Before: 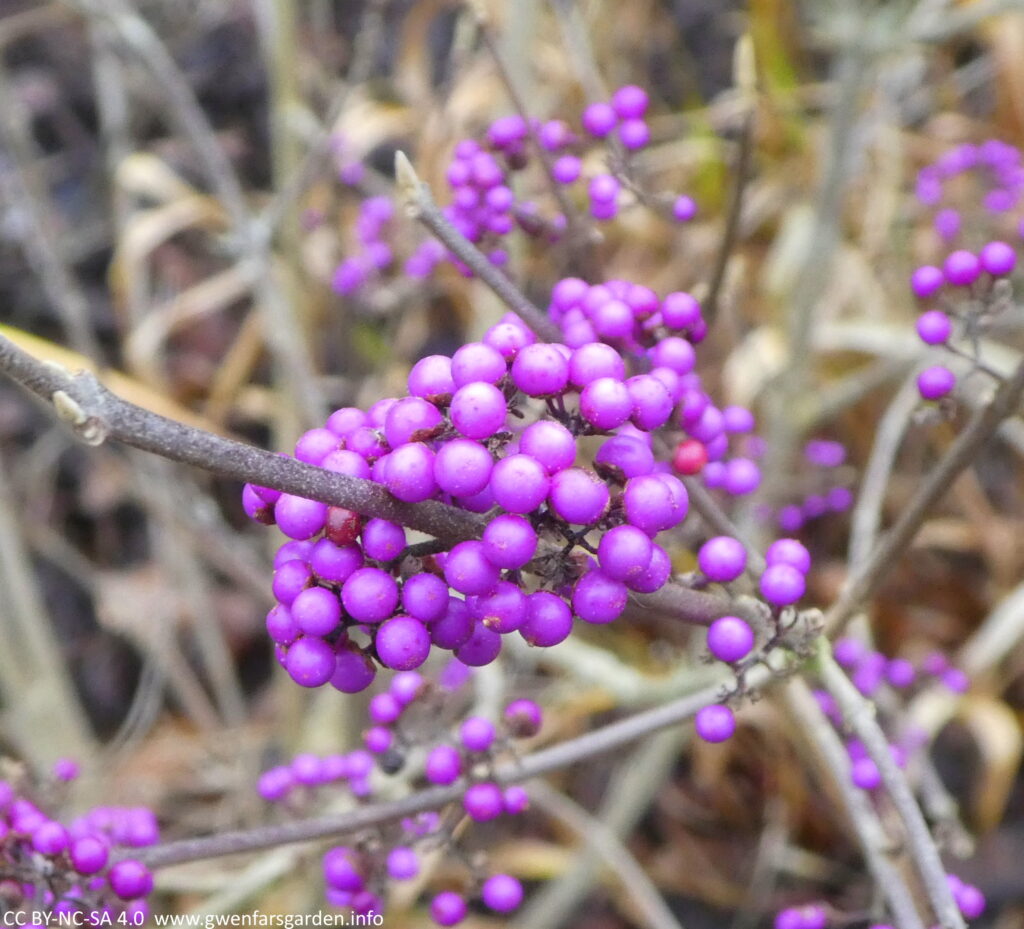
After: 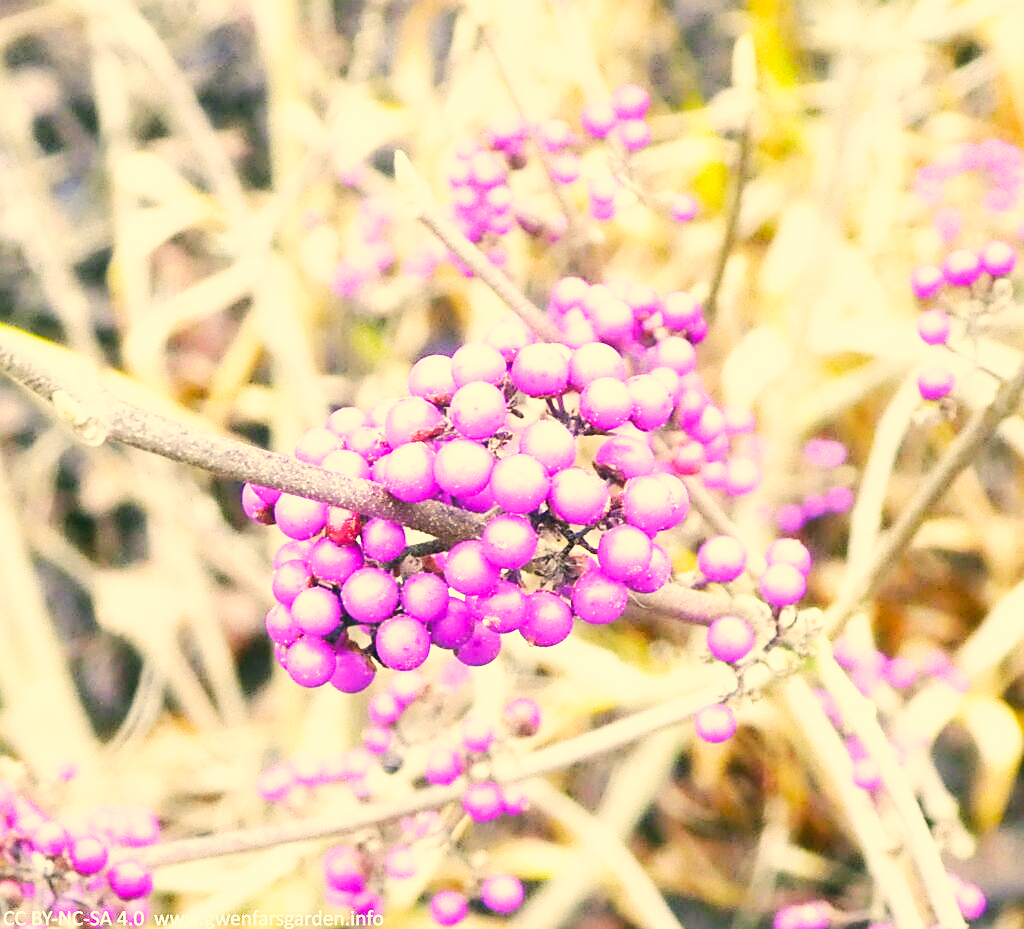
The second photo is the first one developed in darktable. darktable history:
sharpen: on, module defaults
base curve: curves: ch0 [(0, 0) (0.007, 0.004) (0.027, 0.03) (0.046, 0.07) (0.207, 0.54) (0.442, 0.872) (0.673, 0.972) (1, 1)], preserve colors none
color correction: highlights a* 5.05, highlights b* 23.92, shadows a* -16.04, shadows b* 3.99
exposure: black level correction -0.005, exposure 0.615 EV, compensate exposure bias true, compensate highlight preservation false
